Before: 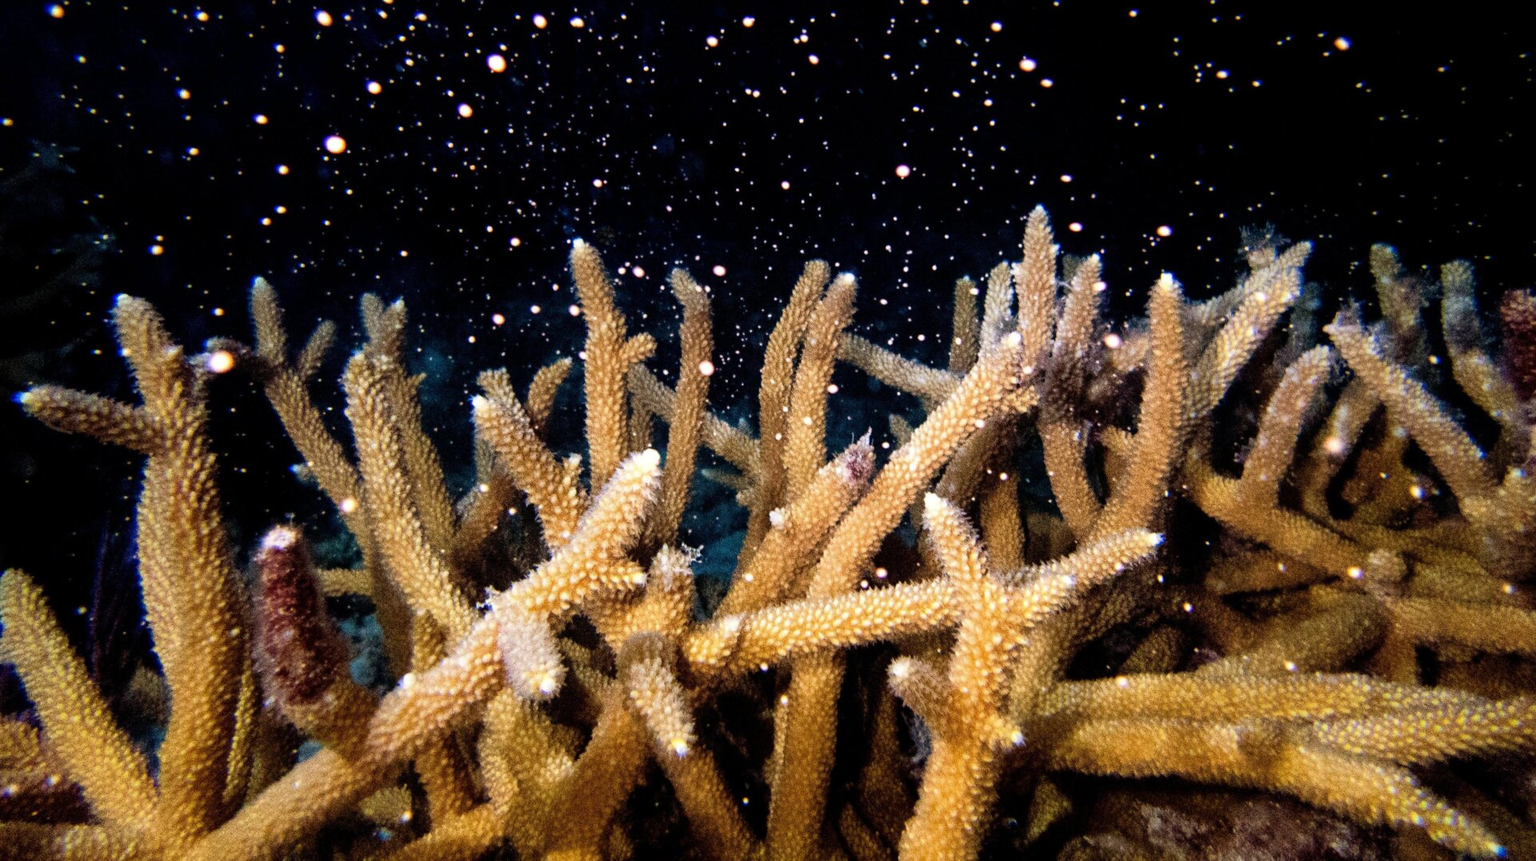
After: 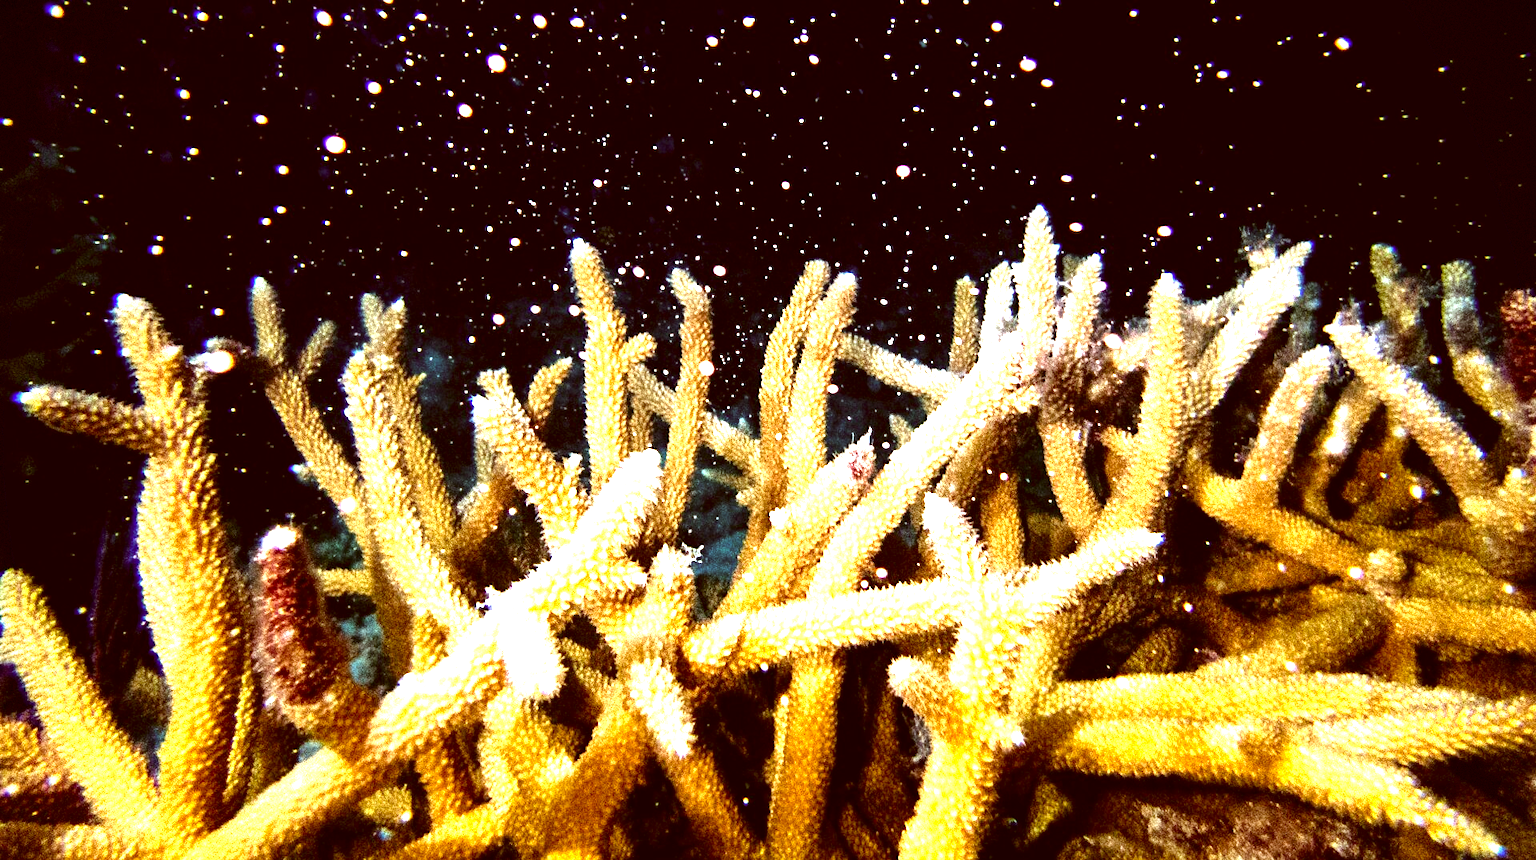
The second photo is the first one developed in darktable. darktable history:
exposure: black level correction 0, exposure 1.995 EV, compensate highlight preservation false
contrast brightness saturation: contrast 0.07, brightness -0.134, saturation 0.052
vignetting: fall-off start 99.58%, dithering 8-bit output, unbound false
color correction: highlights a* -5.56, highlights b* 9.8, shadows a* 9.91, shadows b* 24.66
